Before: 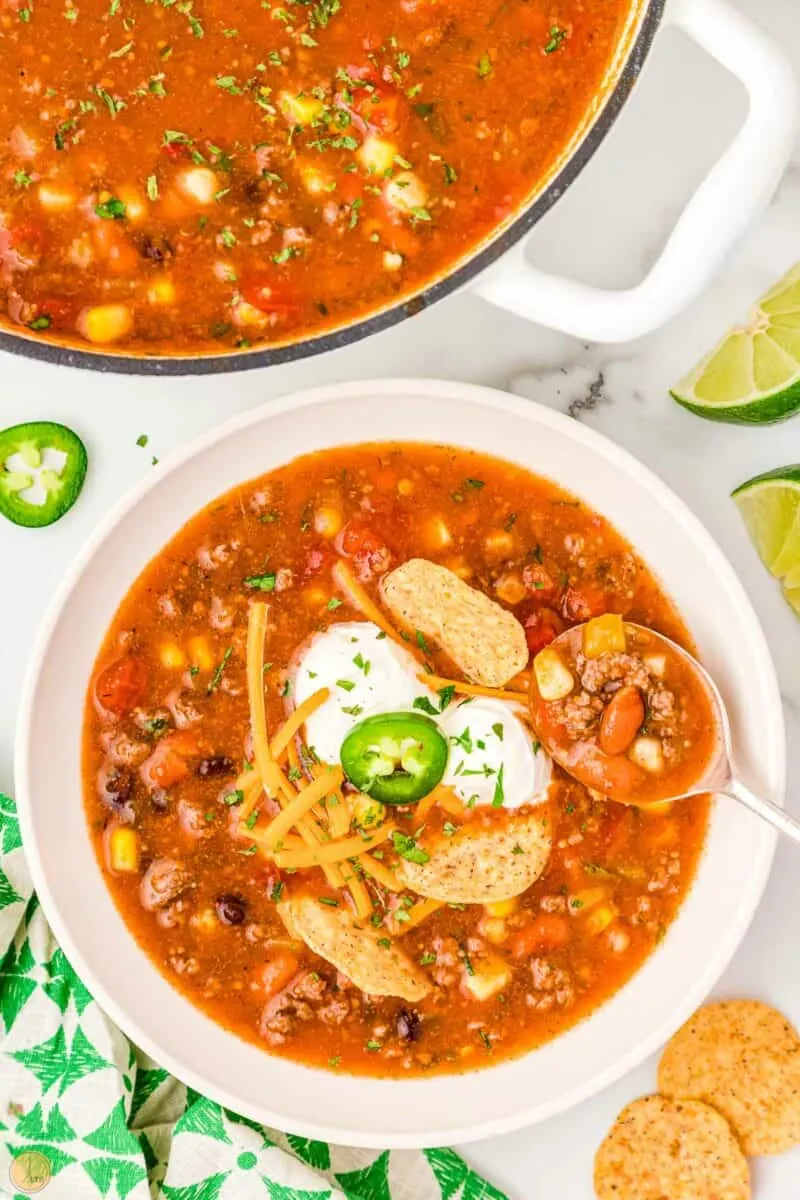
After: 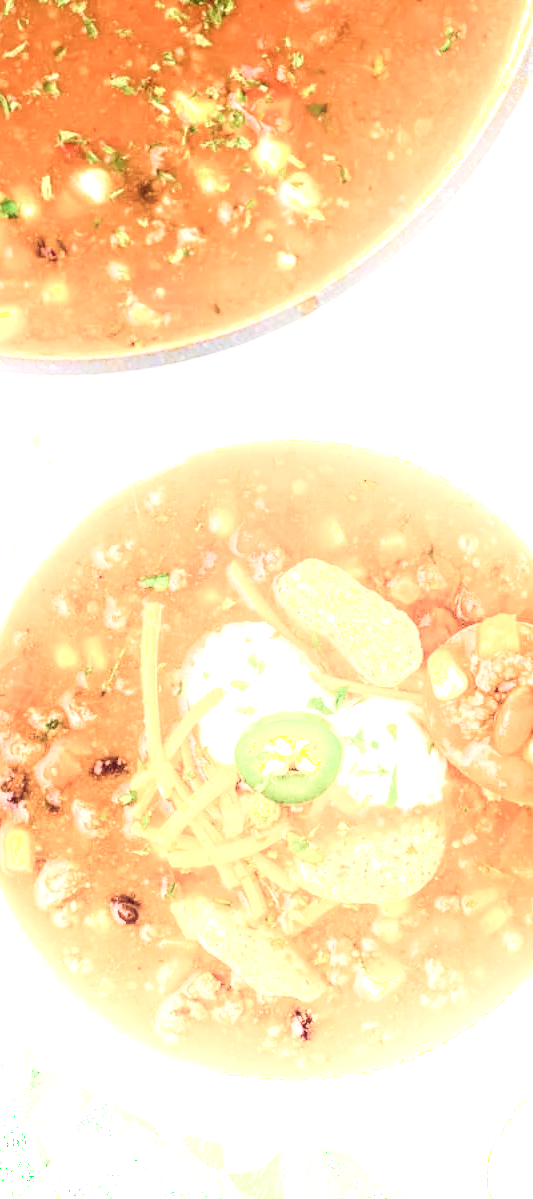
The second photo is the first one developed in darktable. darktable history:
color balance rgb: highlights gain › luminance 9.89%, perceptual saturation grading › global saturation 20%, perceptual saturation grading › highlights -49.028%, perceptual saturation grading › shadows 25.472%, perceptual brilliance grading › highlights 11.492%
crop and rotate: left 13.431%, right 19.936%
shadows and highlights: shadows -21.81, highlights 99.62, soften with gaussian
color correction: highlights b* 0, saturation 0.818
velvia: strength 14.58%
local contrast: detail 109%
contrast brightness saturation: saturation 0.099
